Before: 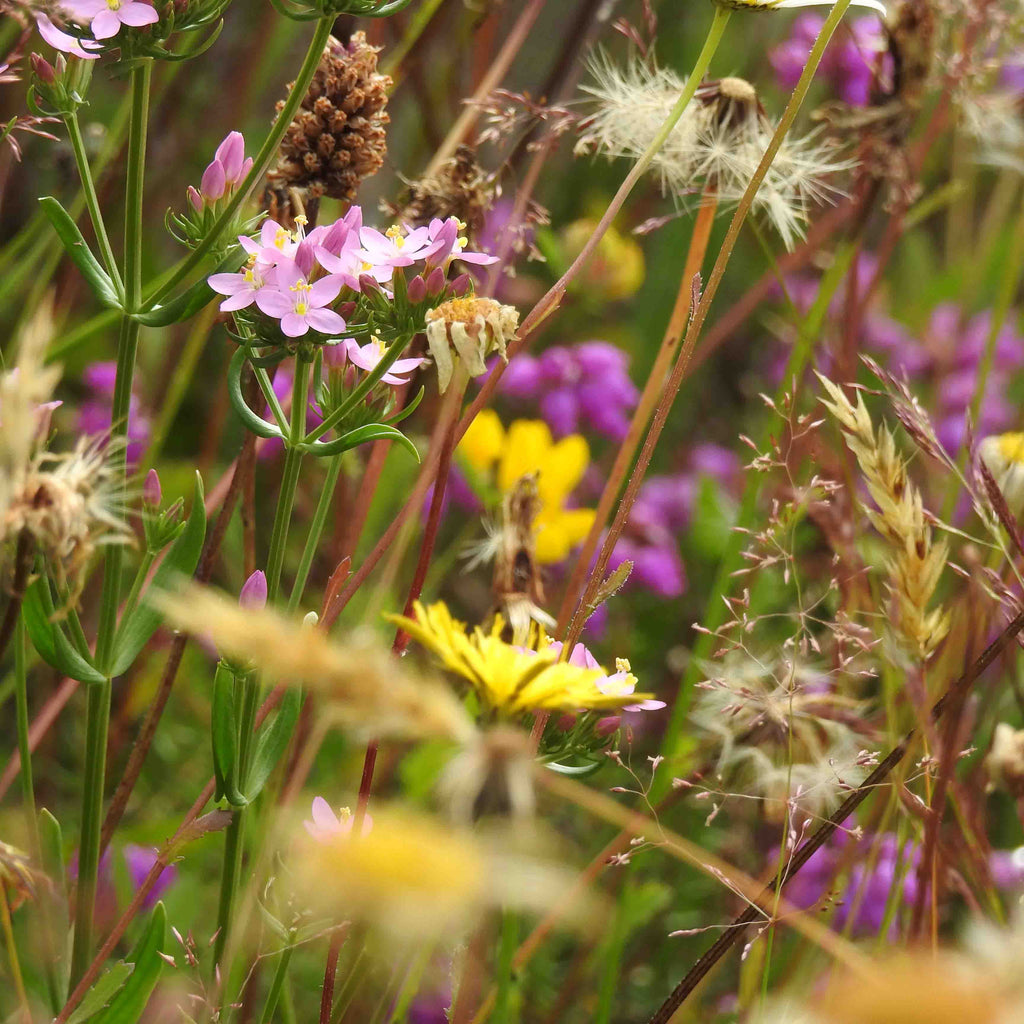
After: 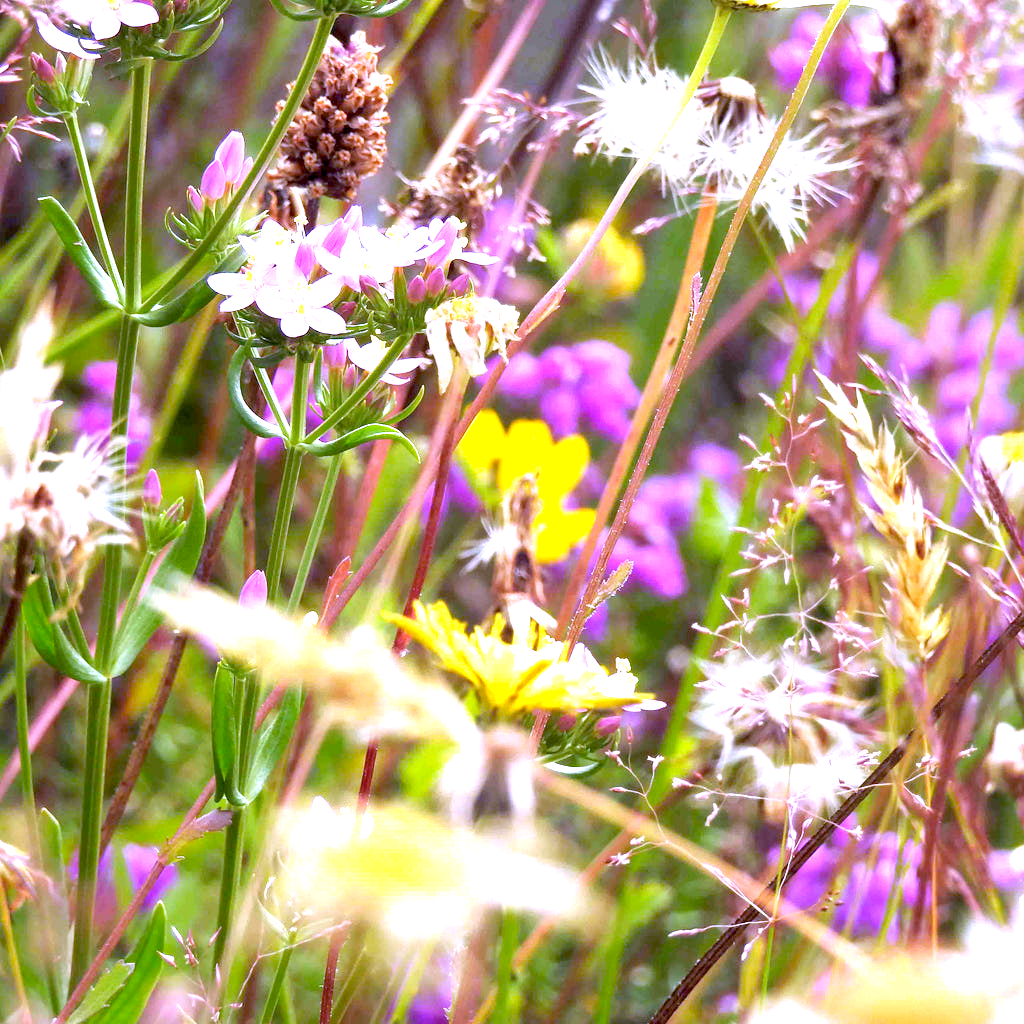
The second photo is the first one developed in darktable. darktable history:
exposure: black level correction 0.009, exposure 1.425 EV, compensate highlight preservation false
white balance: red 0.98, blue 1.61
